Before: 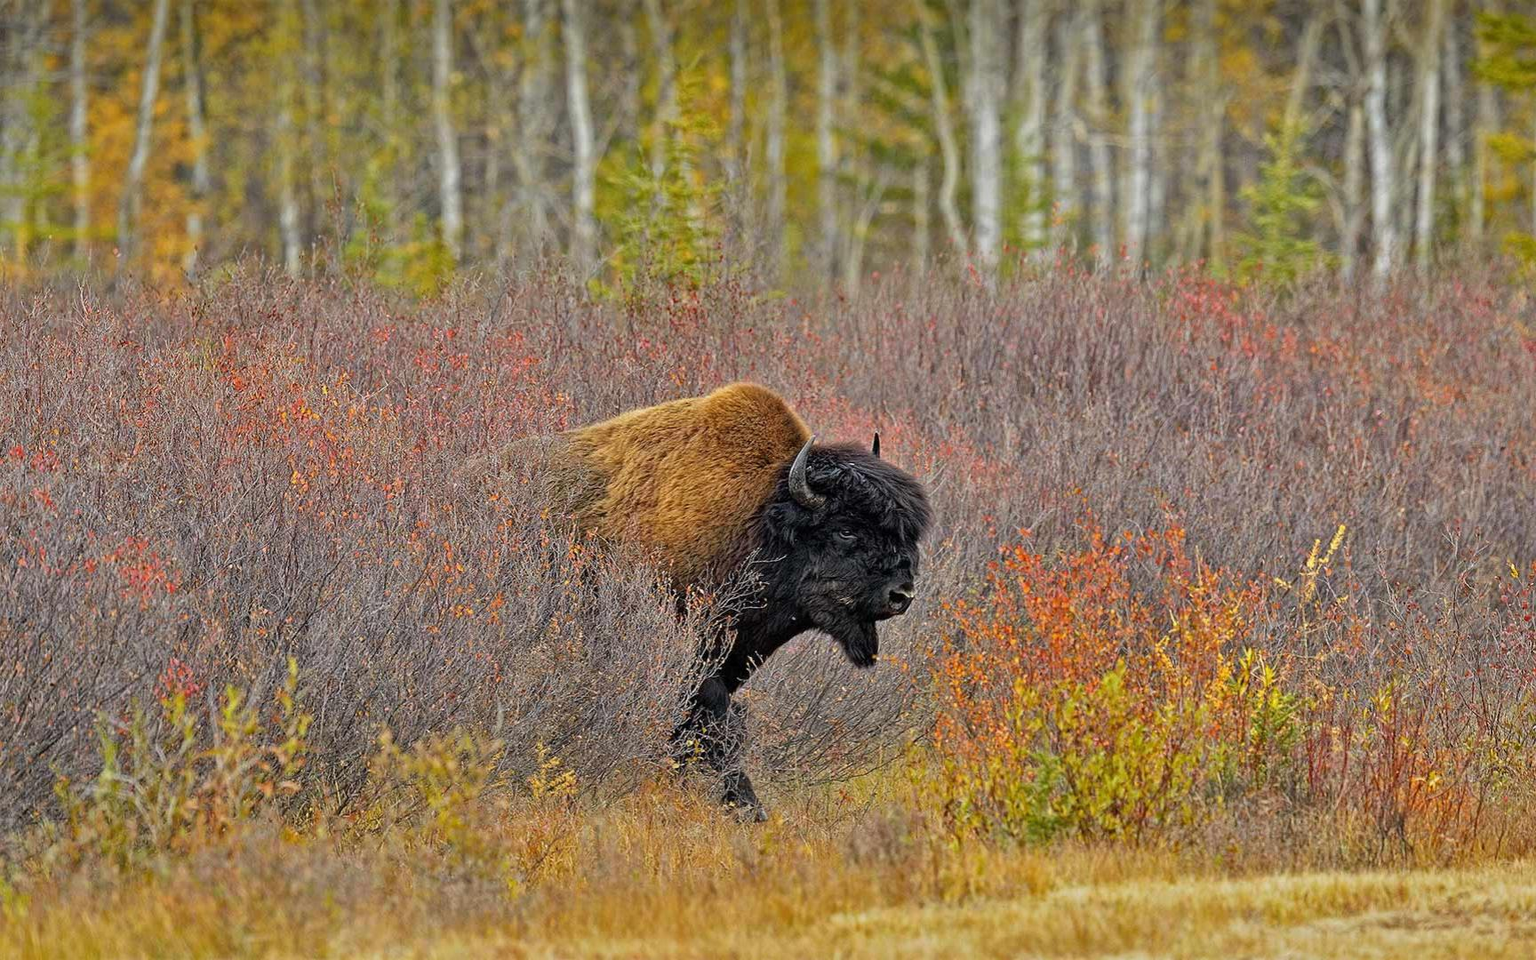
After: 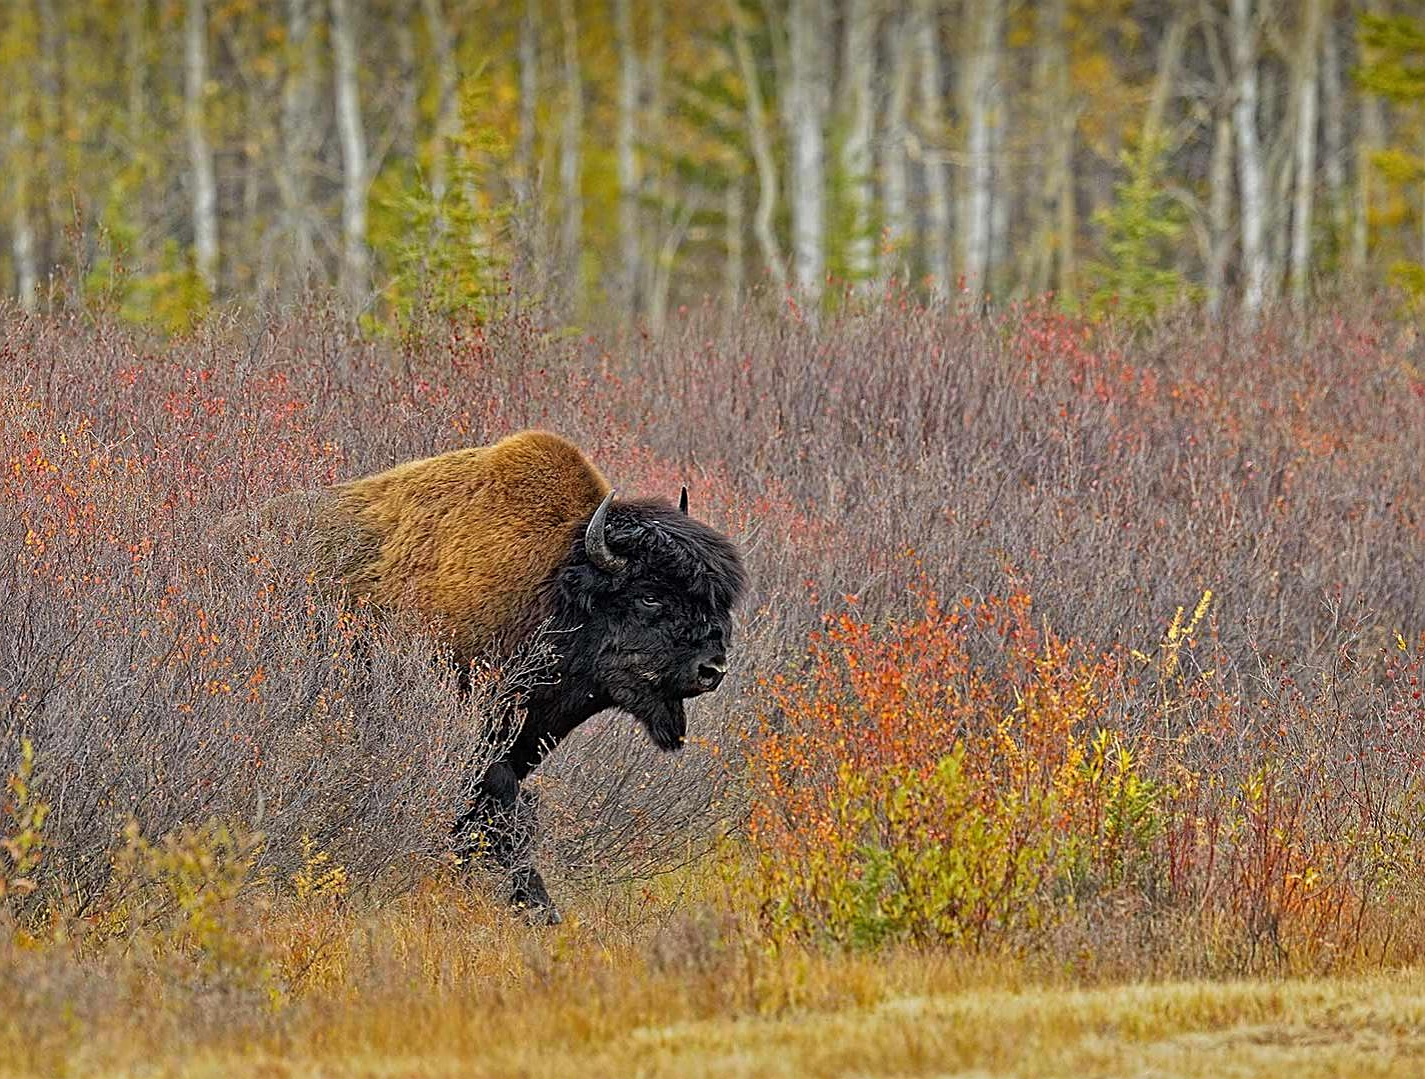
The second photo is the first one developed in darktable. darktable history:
contrast equalizer: y [[0.5, 0.488, 0.462, 0.461, 0.491, 0.5], [0.5 ×6], [0.5 ×6], [0 ×6], [0 ×6]], mix 0.14
sharpen: on, module defaults
crop: left 17.477%, bottom 0.032%
